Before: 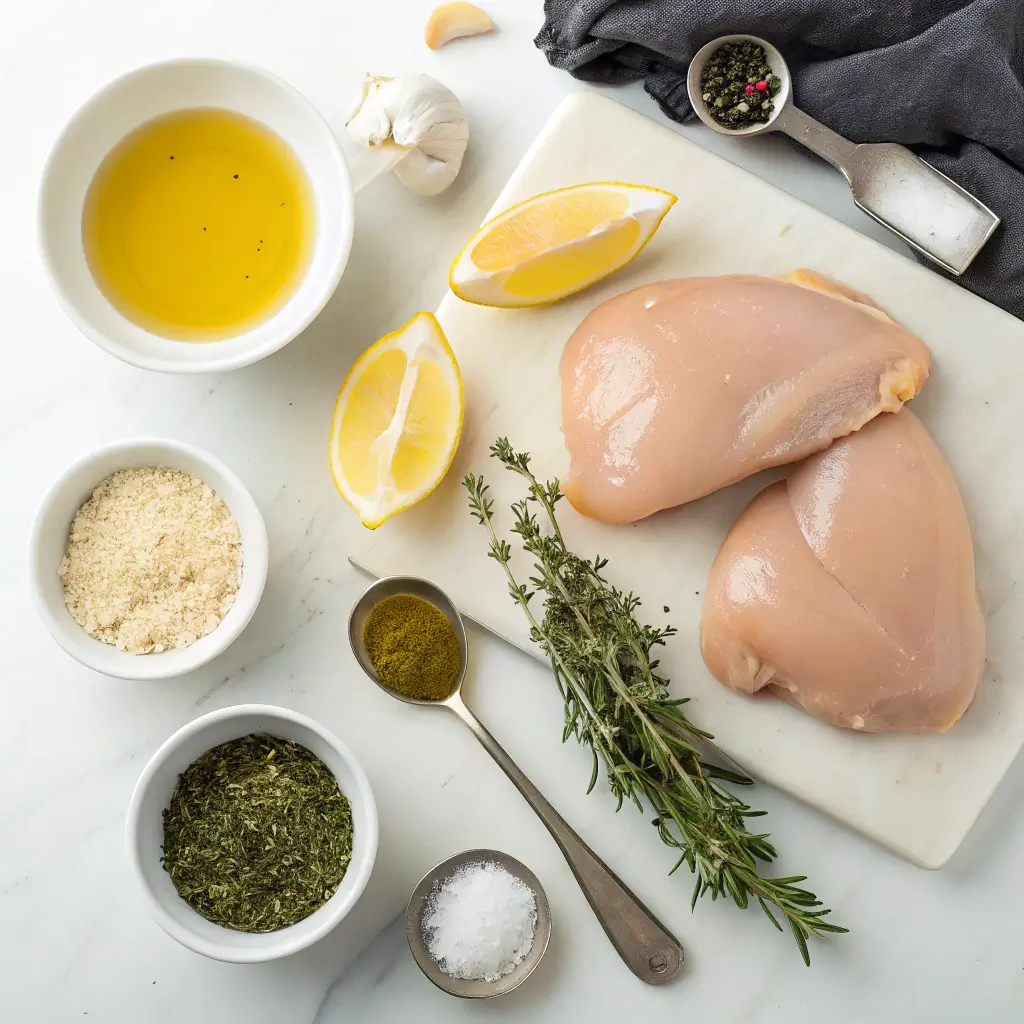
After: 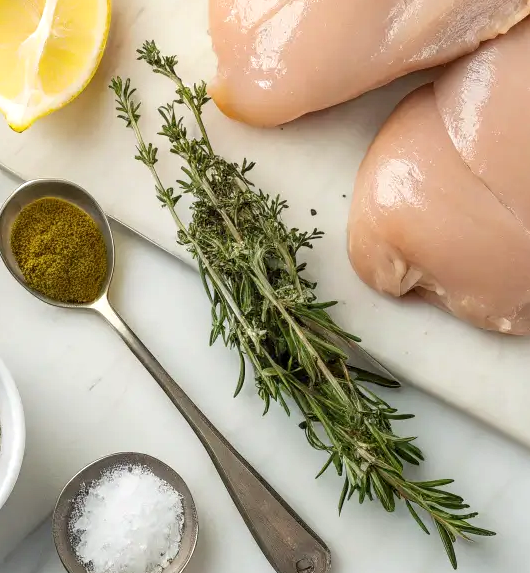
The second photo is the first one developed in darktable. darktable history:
crop: left 34.479%, top 38.822%, right 13.718%, bottom 5.172%
exposure: exposure 0.127 EV, compensate highlight preservation false
local contrast: on, module defaults
